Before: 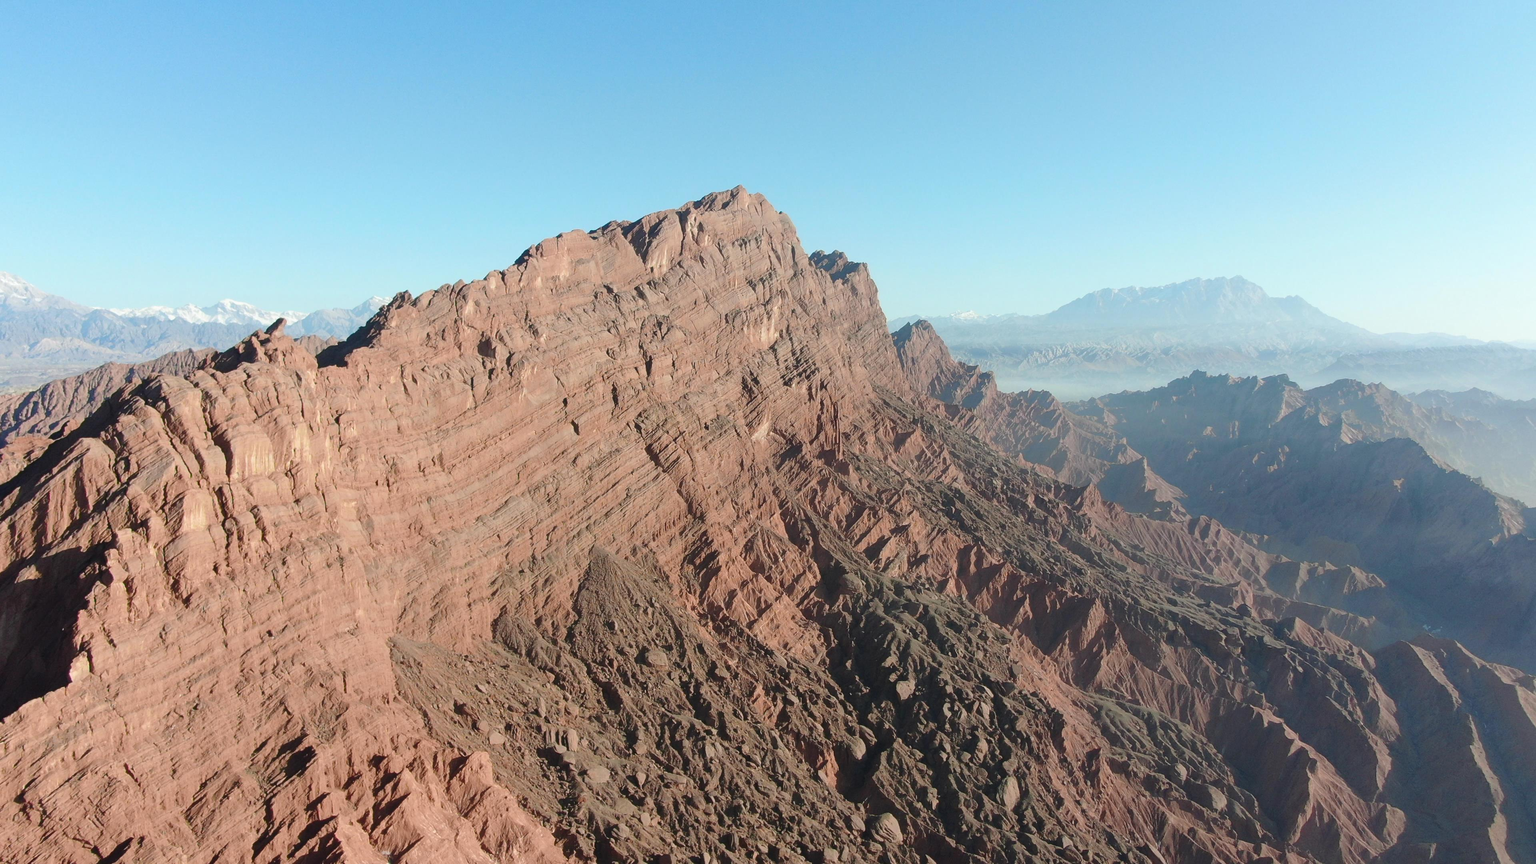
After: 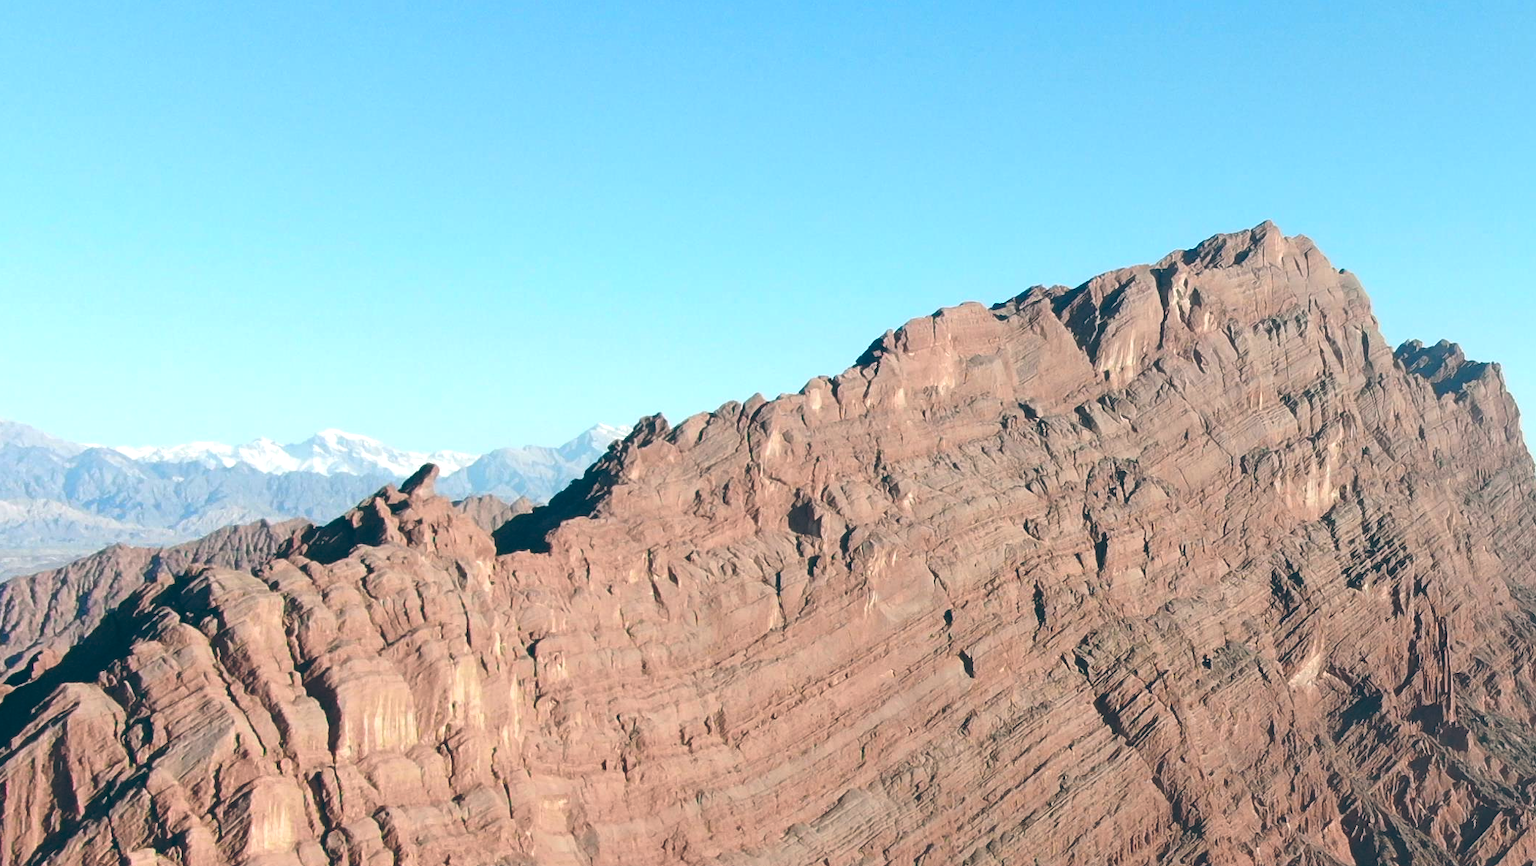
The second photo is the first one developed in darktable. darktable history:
color balance: lift [1.016, 0.983, 1, 1.017], gamma [0.958, 1, 1, 1], gain [0.981, 1.007, 0.993, 1.002], input saturation 118.26%, contrast 13.43%, contrast fulcrum 21.62%, output saturation 82.76%
crop and rotate: left 3.047%, top 7.509%, right 42.236%, bottom 37.598%
